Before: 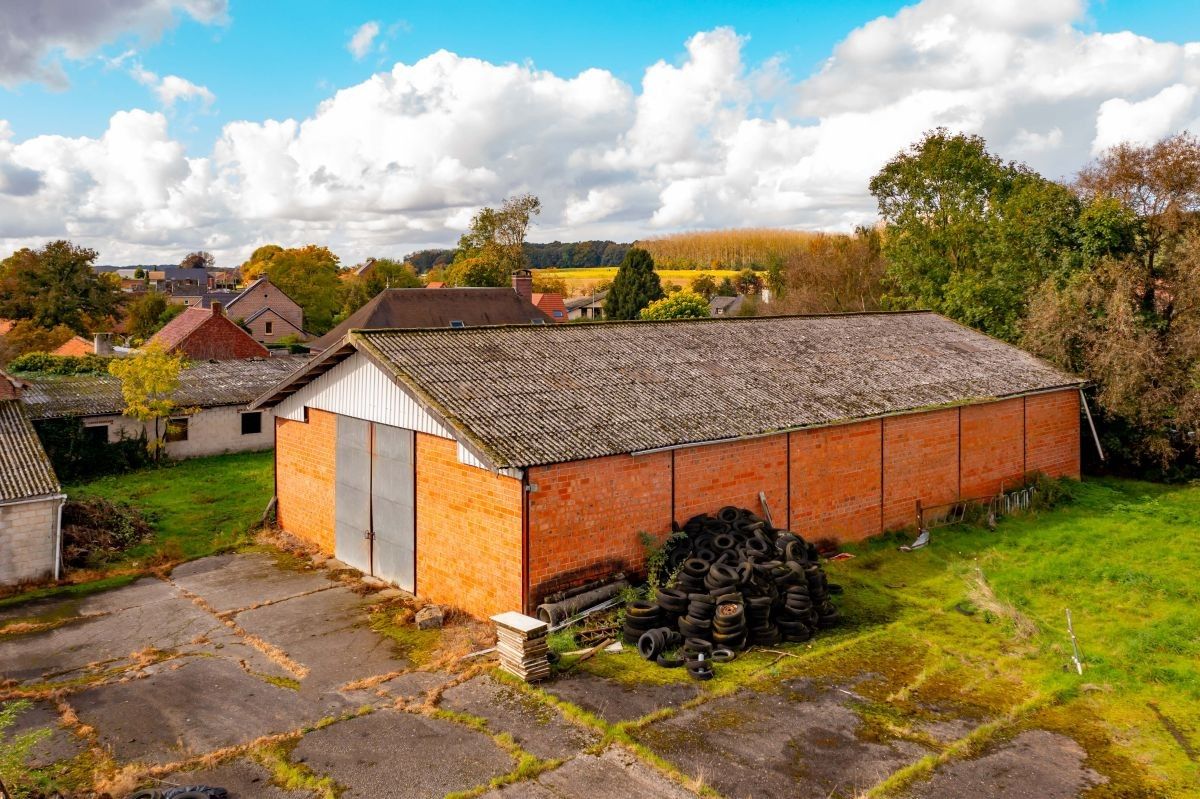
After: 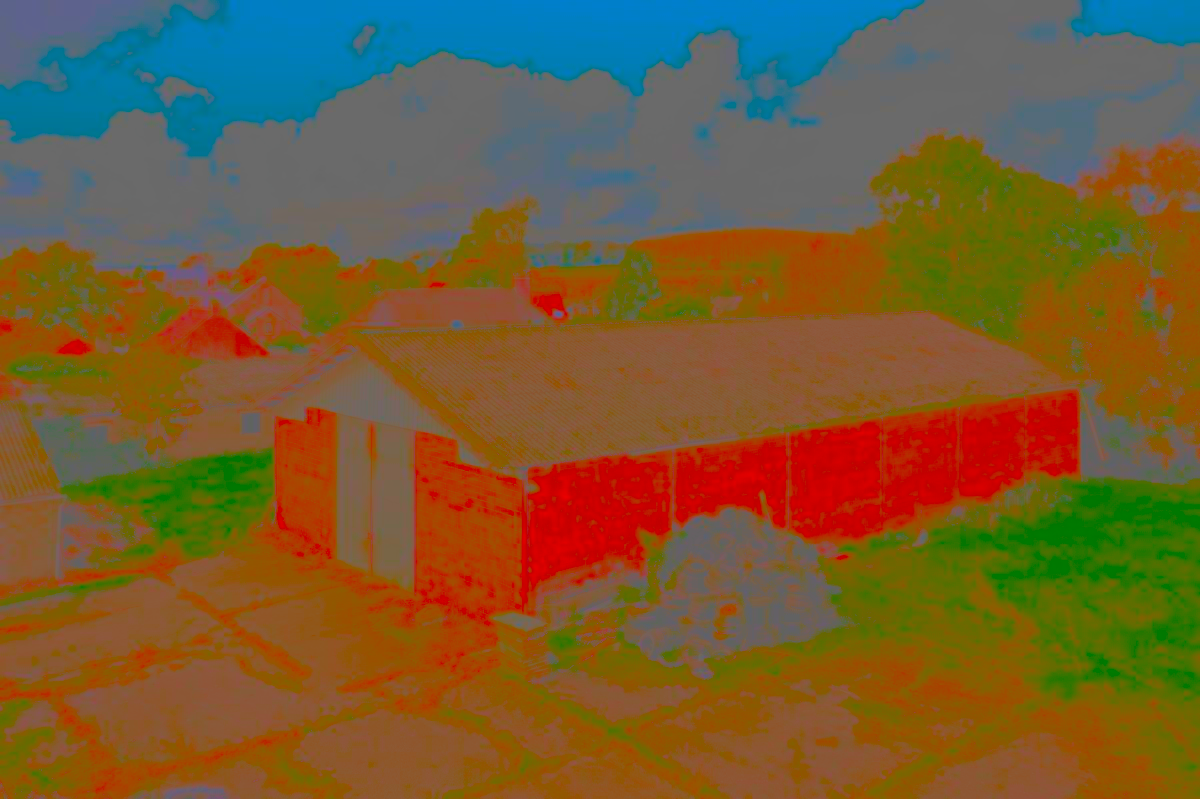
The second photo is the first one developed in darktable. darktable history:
contrast brightness saturation: contrast -0.974, brightness -0.179, saturation 0.755
tone curve: curves: ch0 [(0.024, 0) (0.075, 0.034) (0.145, 0.098) (0.257, 0.259) (0.408, 0.45) (0.611, 0.64) (0.81, 0.857) (1, 1)]; ch1 [(0, 0) (0.287, 0.198) (0.501, 0.506) (0.56, 0.57) (0.712, 0.777) (0.976, 0.992)]; ch2 [(0, 0) (0.5, 0.5) (0.523, 0.552) (0.59, 0.603) (0.681, 0.754) (1, 1)], preserve colors none
exposure: black level correction 0, exposure 0.199 EV, compensate exposure bias true, compensate highlight preservation false
velvia: on, module defaults
